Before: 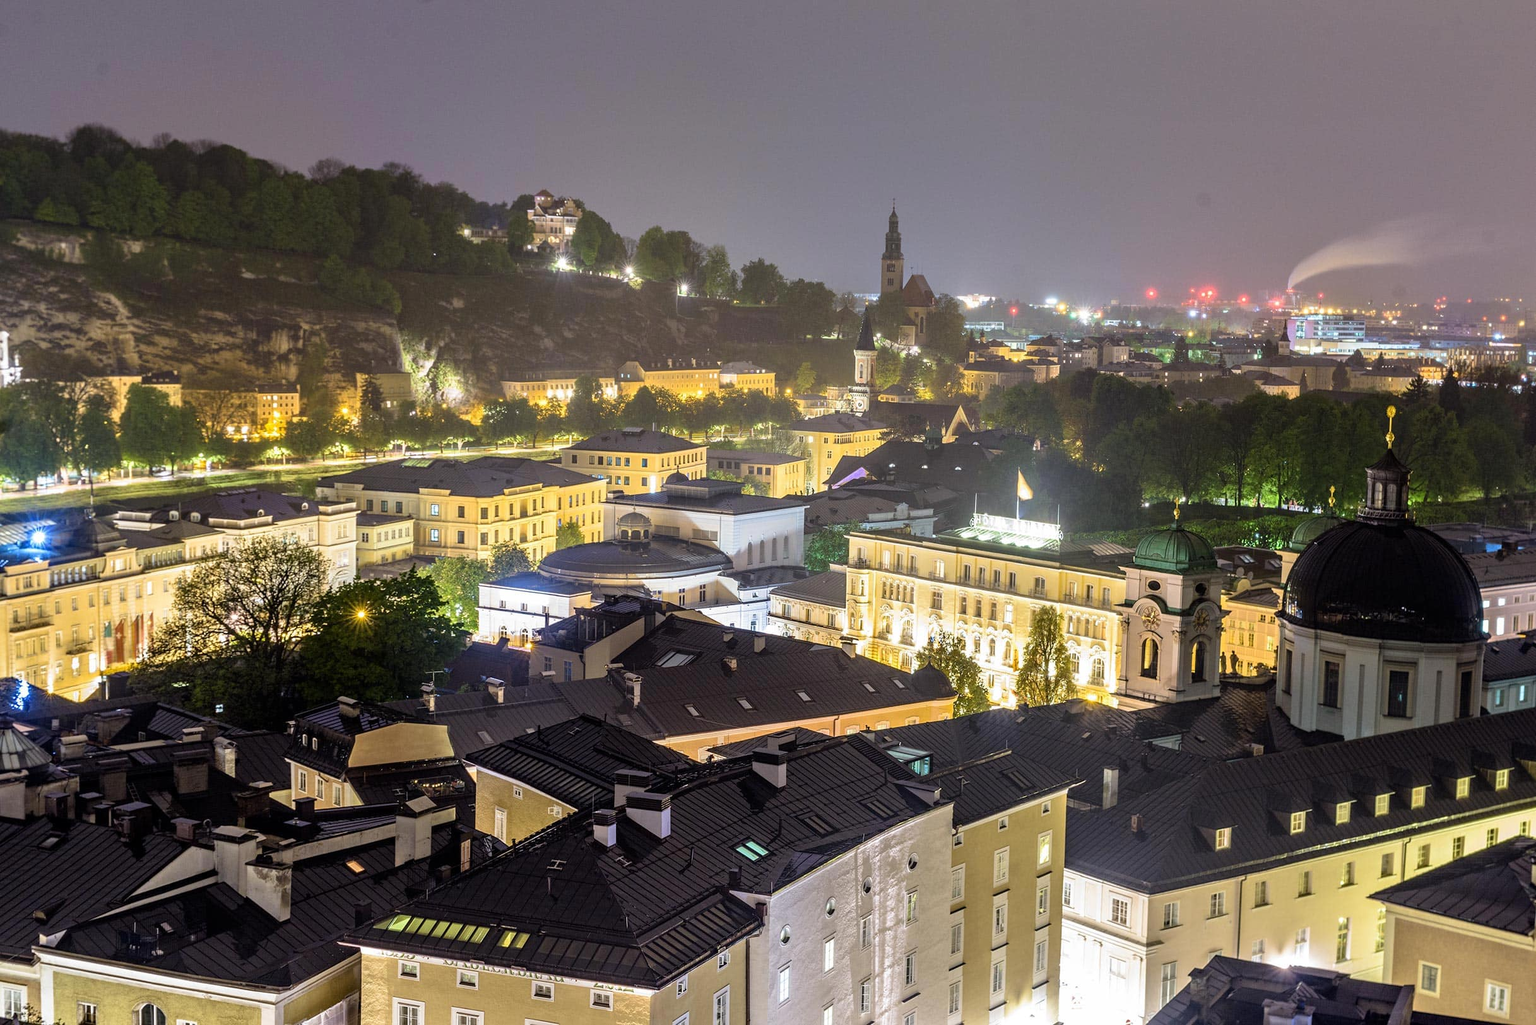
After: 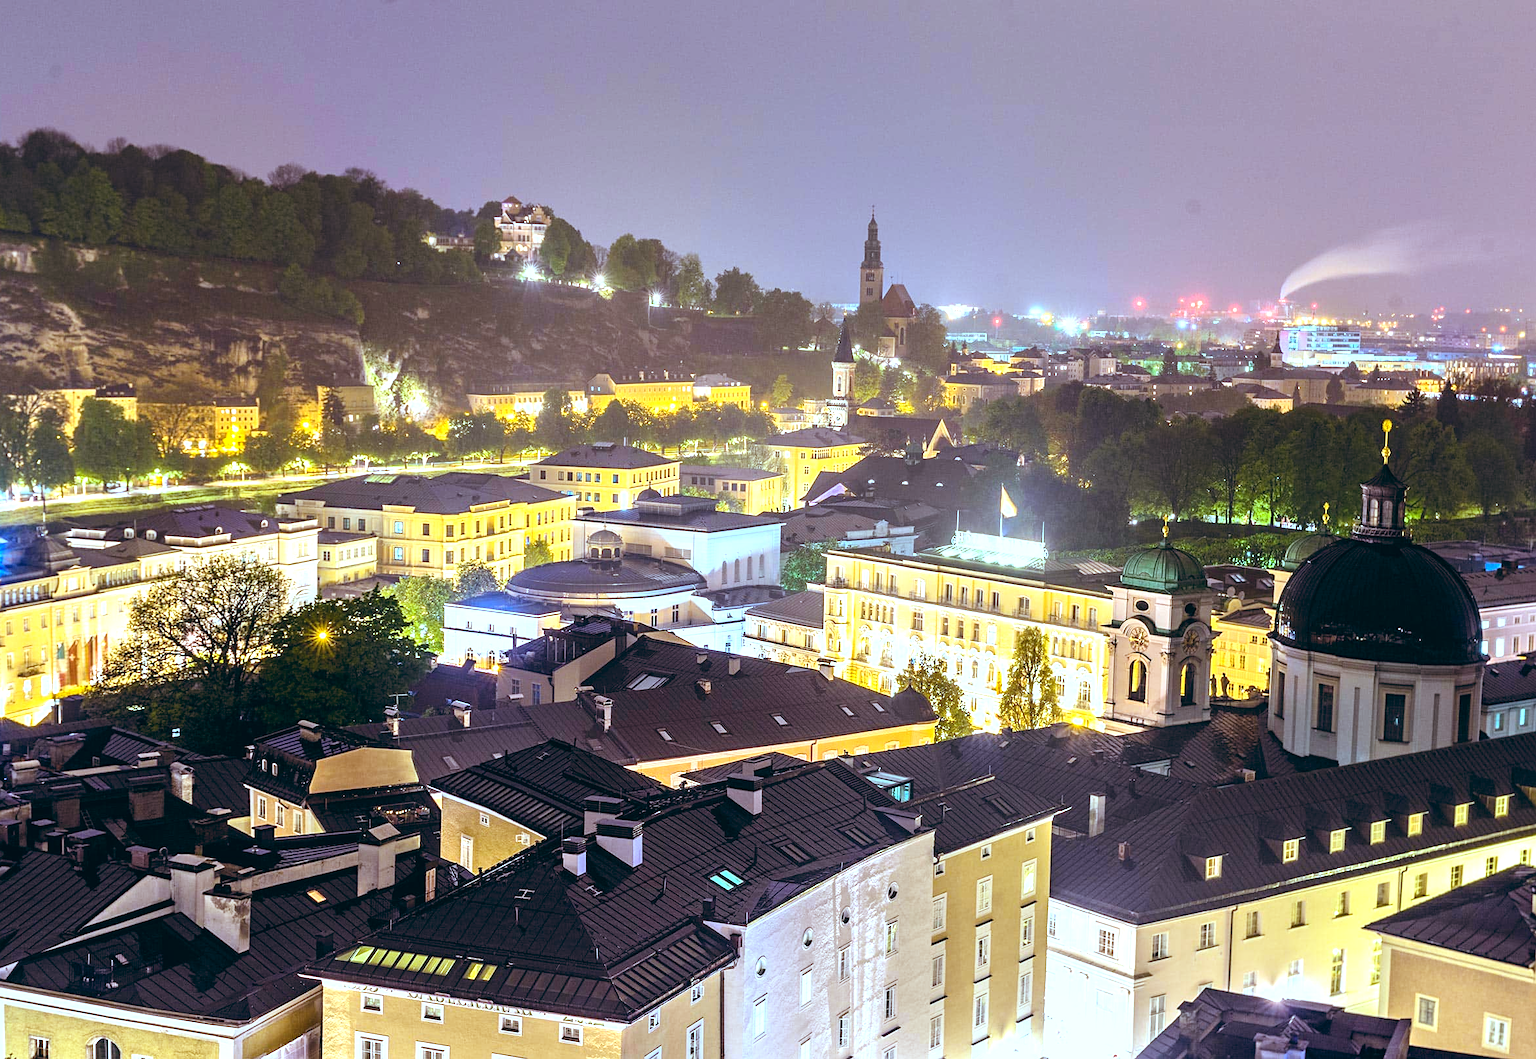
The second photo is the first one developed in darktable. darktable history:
color balance rgb: perceptual saturation grading › global saturation 30%, global vibrance 20%
crop and rotate: left 3.238%
tone equalizer: -7 EV 0.13 EV, smoothing diameter 25%, edges refinement/feathering 10, preserve details guided filter
color balance: lift [1.003, 0.993, 1.001, 1.007], gamma [1.018, 1.072, 0.959, 0.928], gain [0.974, 0.873, 1.031, 1.127]
sharpen: amount 0.2
white balance: red 1.05, blue 1.072
exposure: black level correction 0, exposure 0.68 EV, compensate exposure bias true, compensate highlight preservation false
contrast brightness saturation: contrast 0.11, saturation -0.17
